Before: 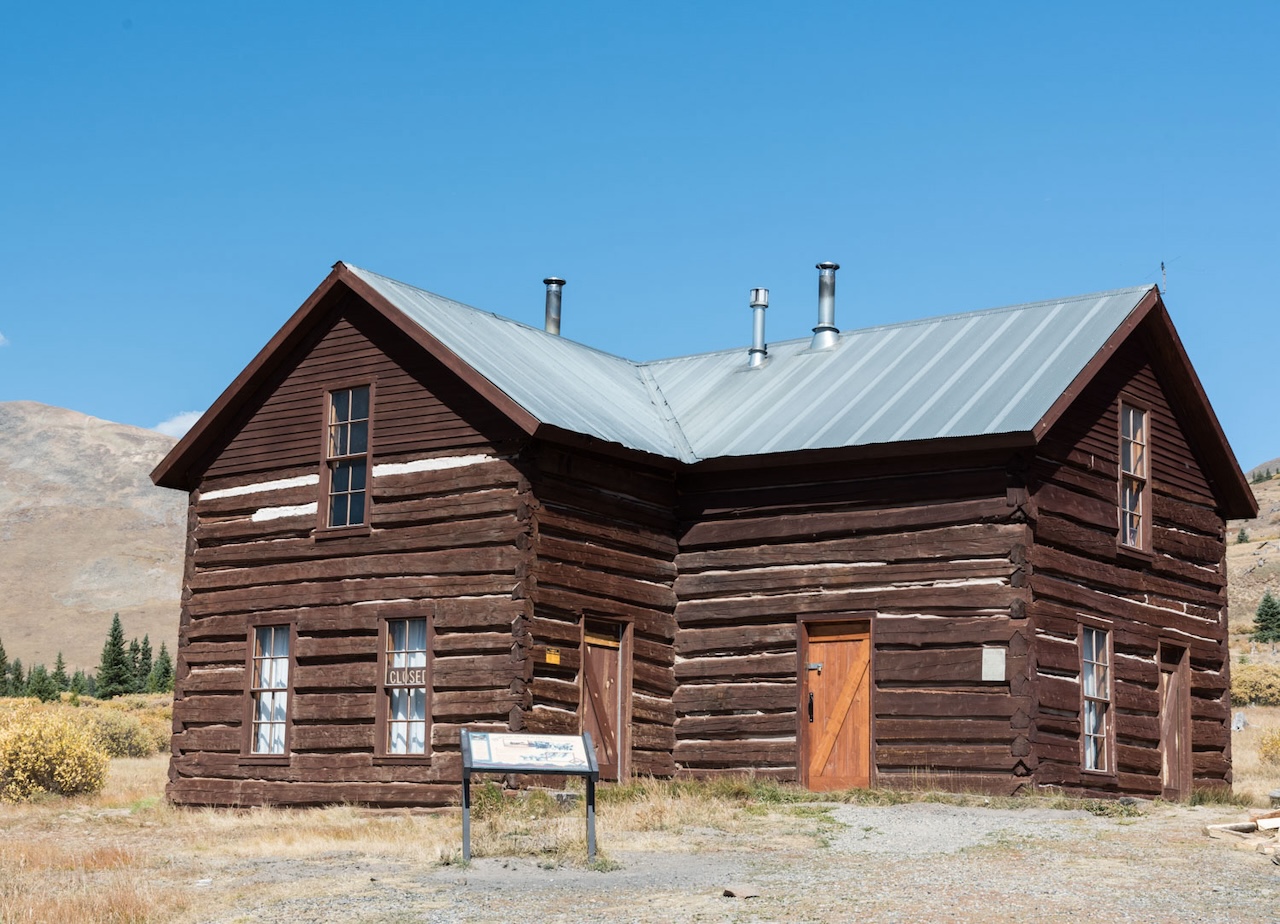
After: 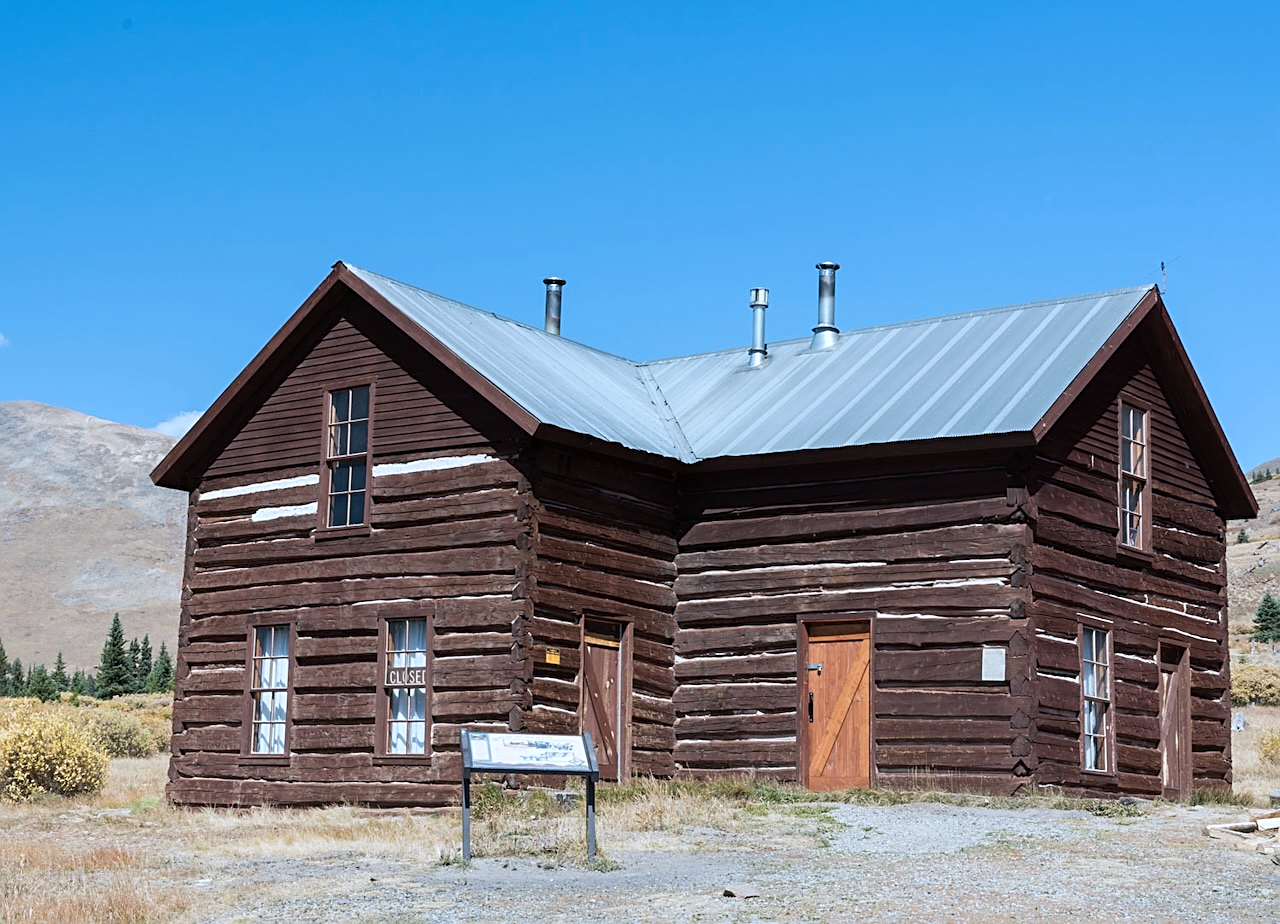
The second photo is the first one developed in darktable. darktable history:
color calibration: x 0.37, y 0.382, temperature 4315.87 K
sharpen: on, module defaults
